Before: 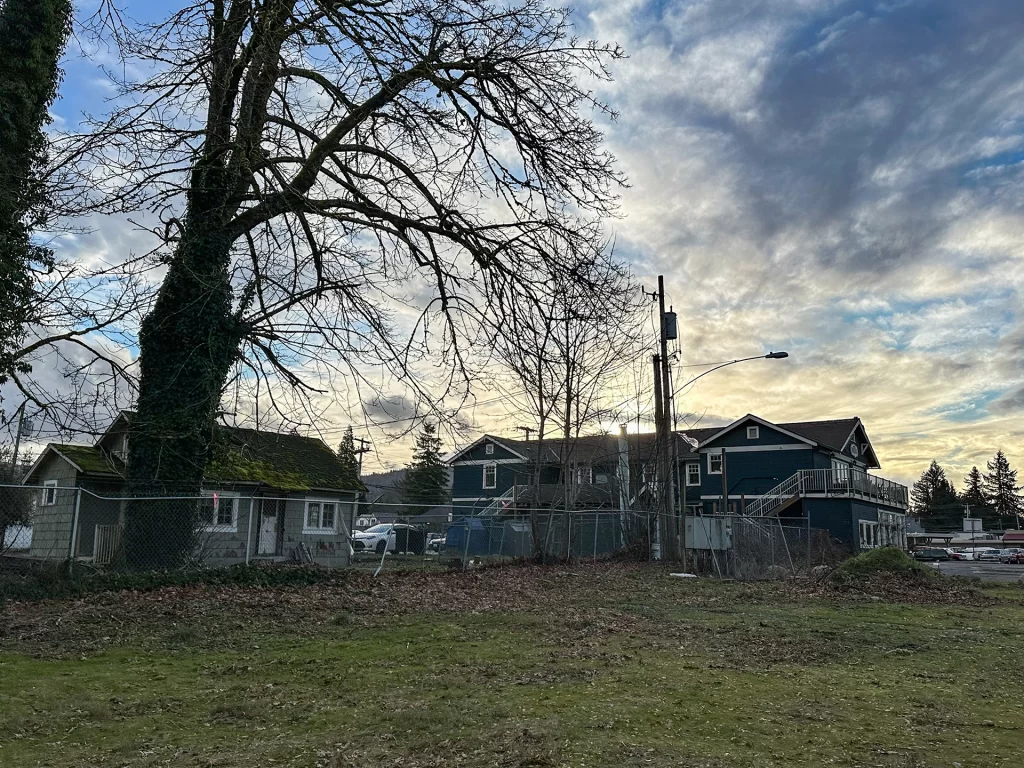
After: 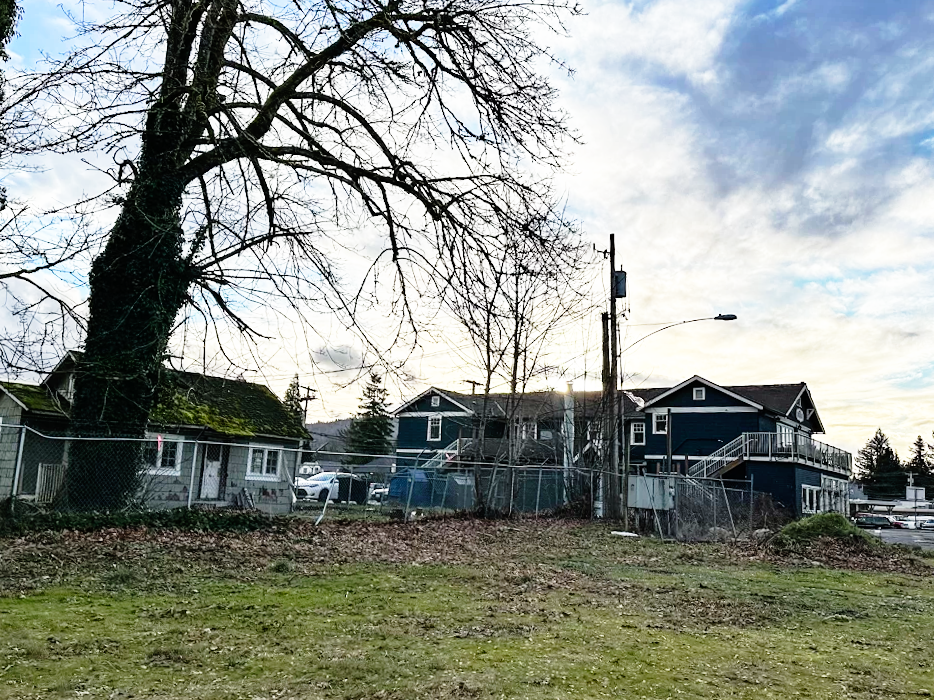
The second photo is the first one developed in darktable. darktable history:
crop and rotate: angle -1.96°, left 3.097%, top 4.154%, right 1.586%, bottom 0.529%
tone curve: curves: ch0 [(0, 0) (0.08, 0.056) (0.4, 0.4) (0.6, 0.612) (0.92, 0.924) (1, 1)], color space Lab, linked channels, preserve colors none
base curve: curves: ch0 [(0, 0) (0.012, 0.01) (0.073, 0.168) (0.31, 0.711) (0.645, 0.957) (1, 1)], preserve colors none
